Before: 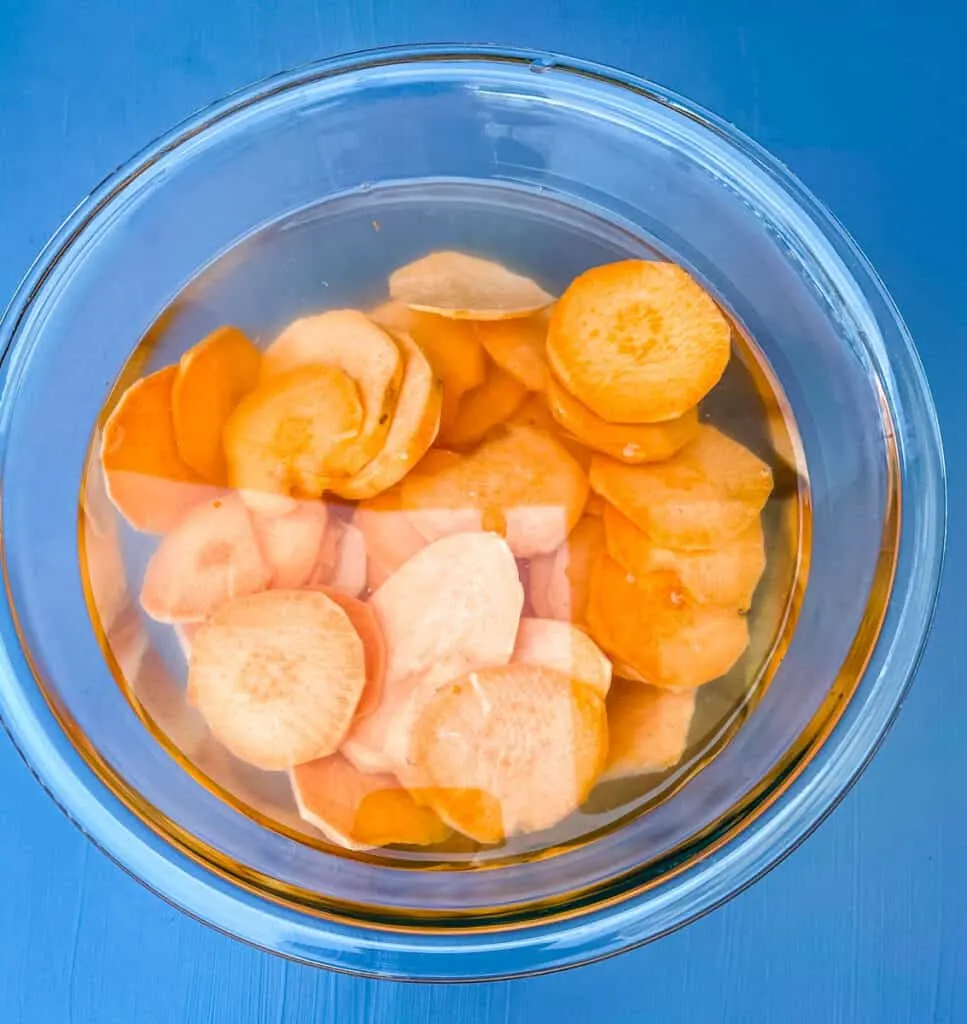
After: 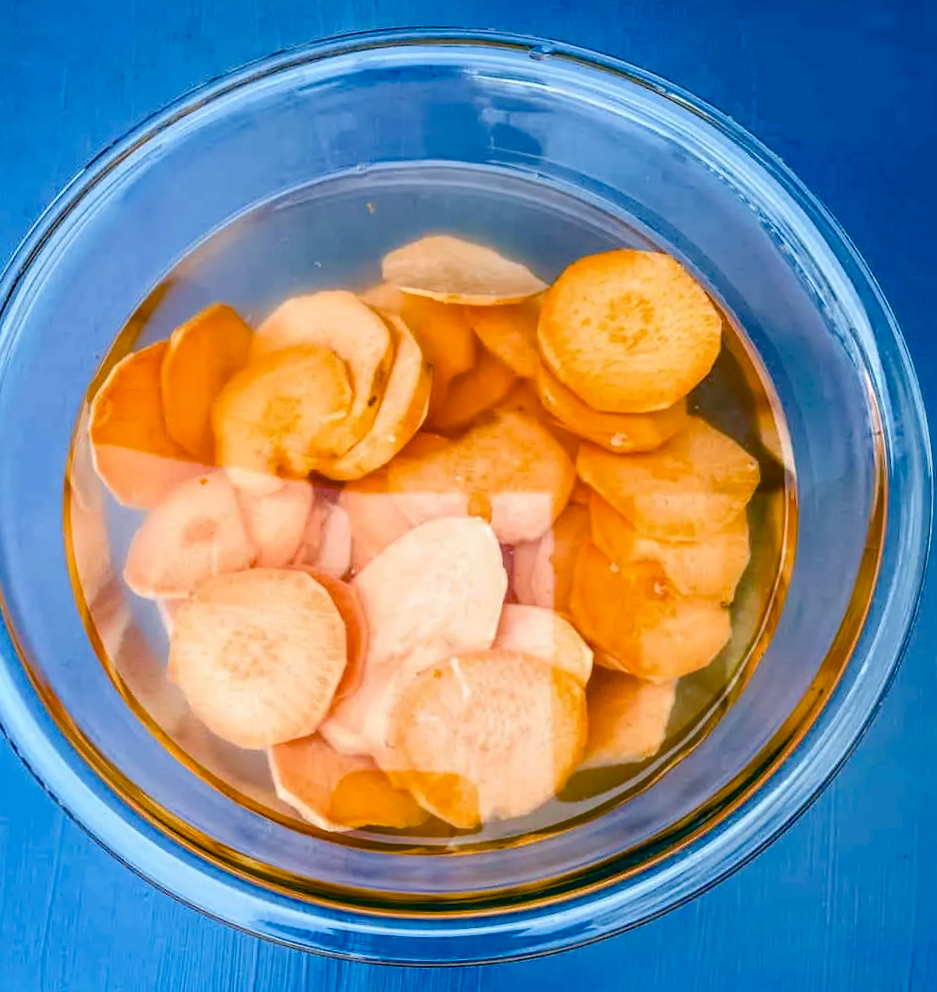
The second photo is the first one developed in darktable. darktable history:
color balance rgb: shadows lift › chroma 2.064%, shadows lift › hue 137.21°, perceptual saturation grading › global saturation 20%, perceptual saturation grading › highlights -25.78%, perceptual saturation grading › shadows 25.769%, saturation formula JzAzBz (2021)
crop and rotate: angle -1.73°
